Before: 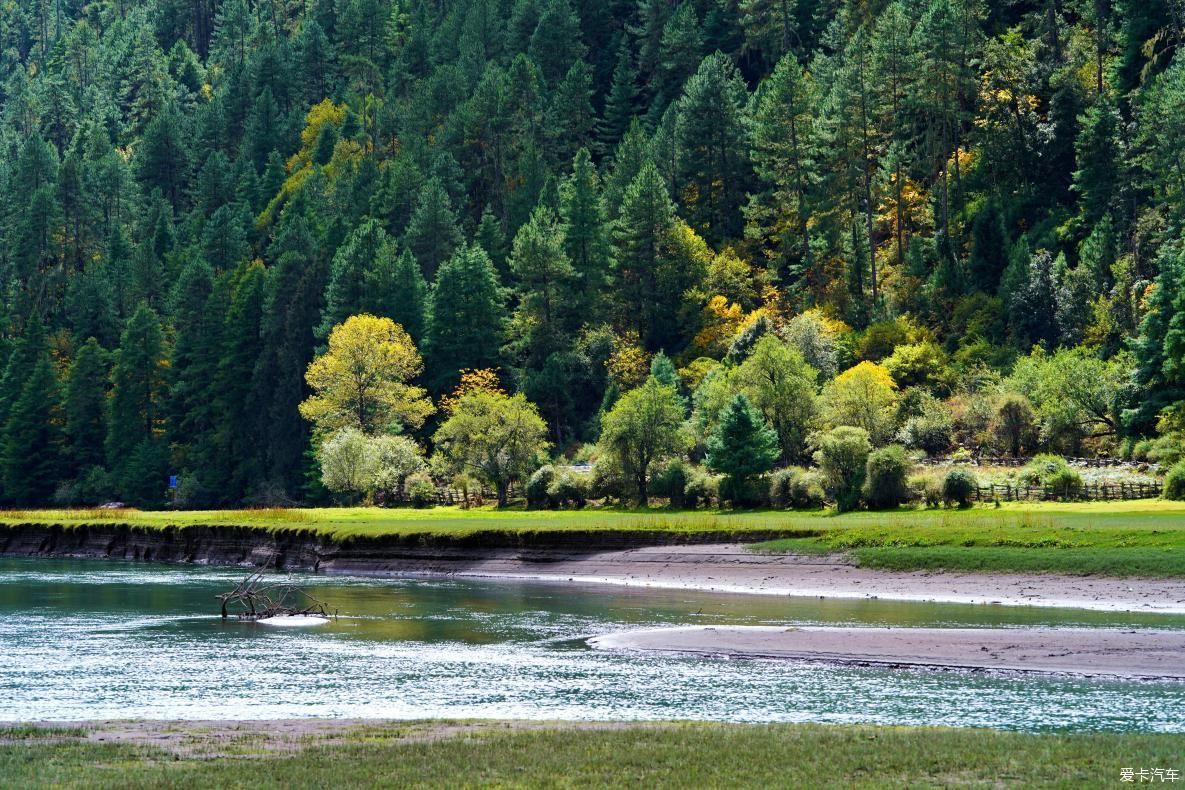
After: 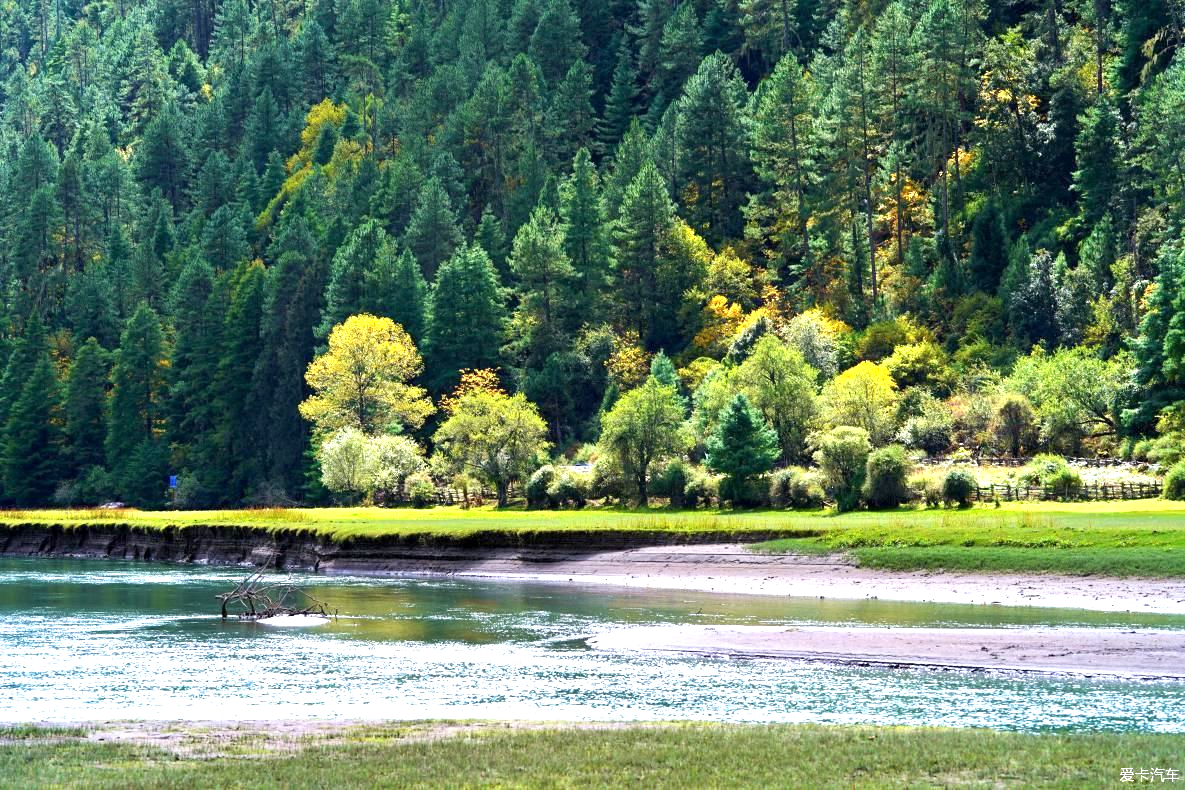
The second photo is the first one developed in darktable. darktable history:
exposure: black level correction 0.001, exposure 0.966 EV, compensate exposure bias true, compensate highlight preservation false
color zones: curves: ch1 [(0.25, 0.5) (0.747, 0.71)]
